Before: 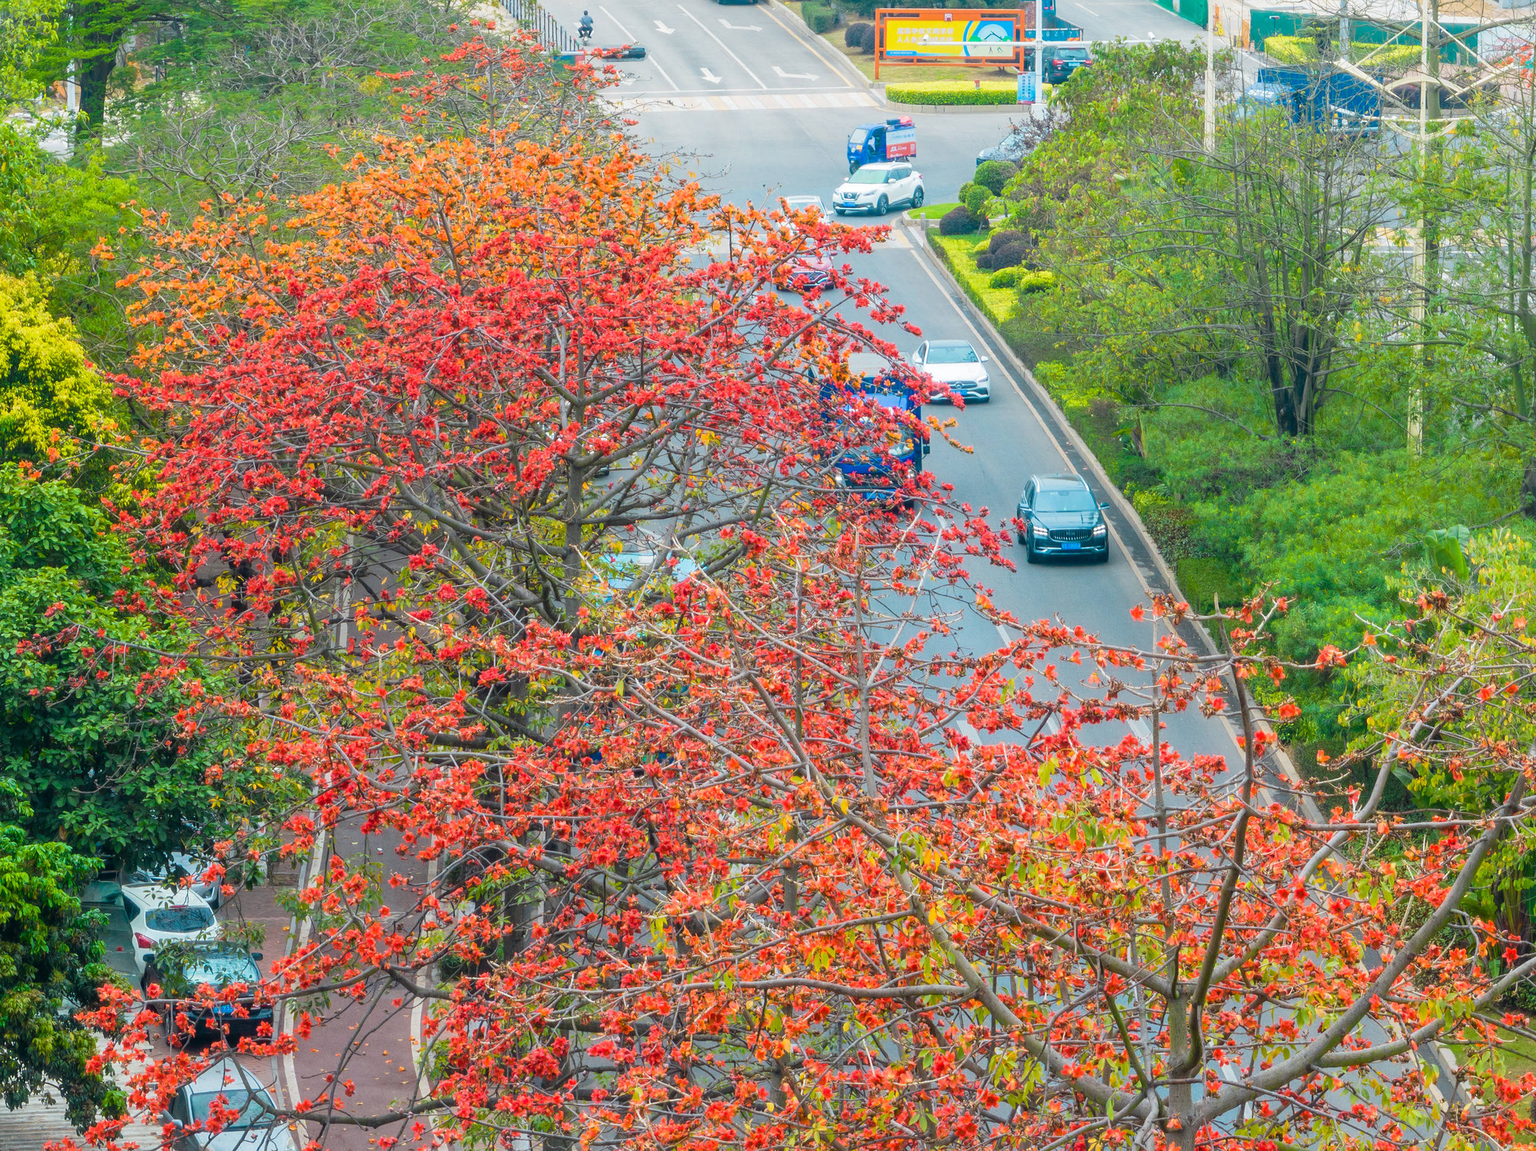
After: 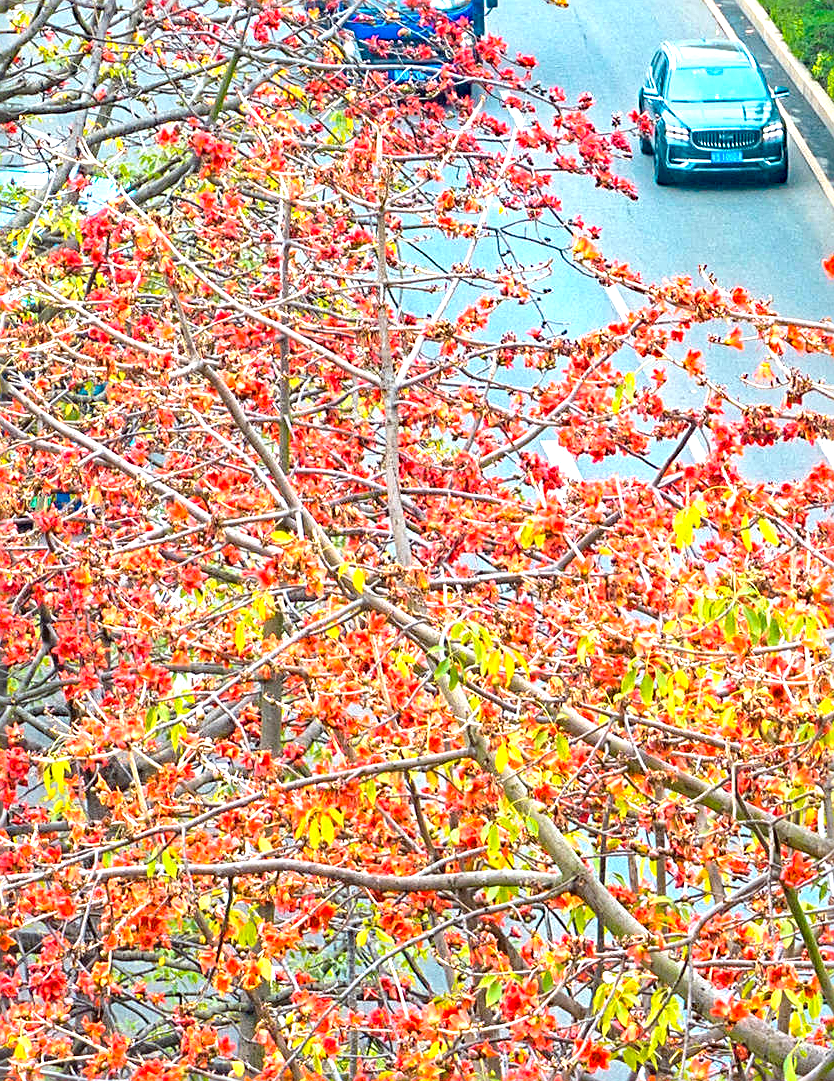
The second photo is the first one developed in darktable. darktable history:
sharpen: radius 2.594, amount 0.685
crop: left 40.608%, top 39.038%, right 25.93%, bottom 3.128%
exposure: black level correction 0, exposure 1.099 EV, compensate highlight preservation false
haze removal: strength 0.421, compatibility mode true, adaptive false
